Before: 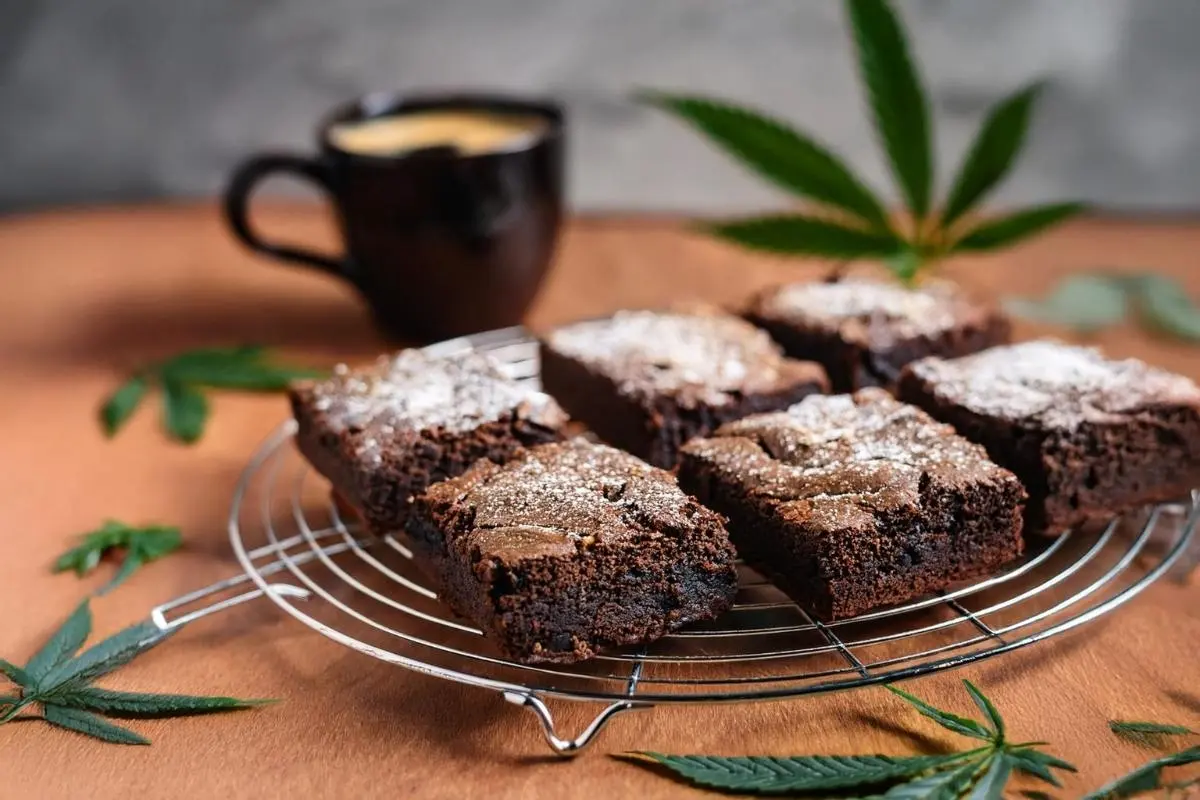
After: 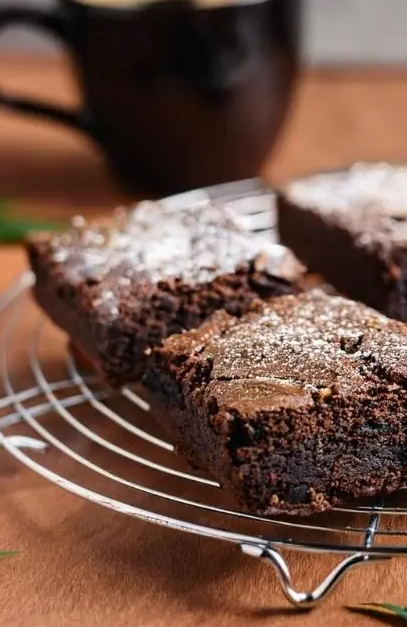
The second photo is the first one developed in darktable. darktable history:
crop and rotate: left 21.924%, top 18.574%, right 44.155%, bottom 2.97%
